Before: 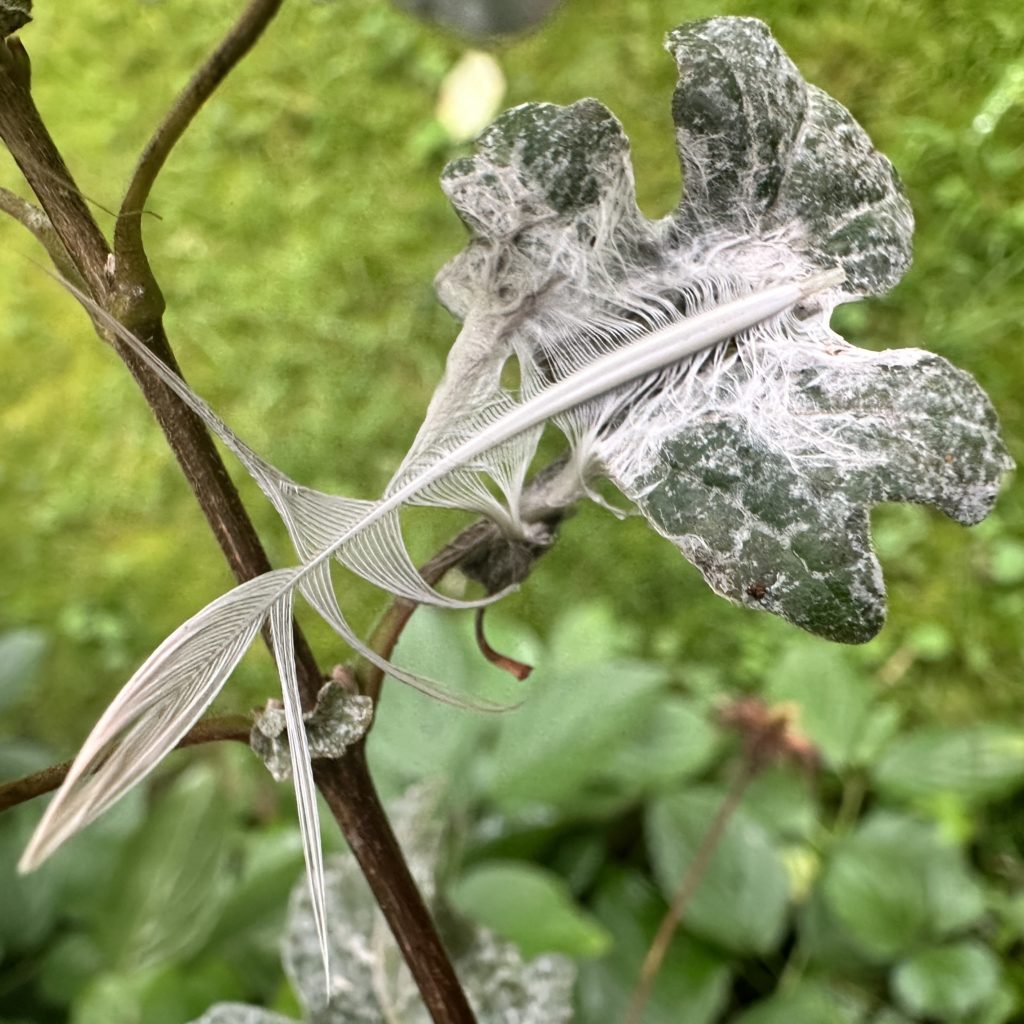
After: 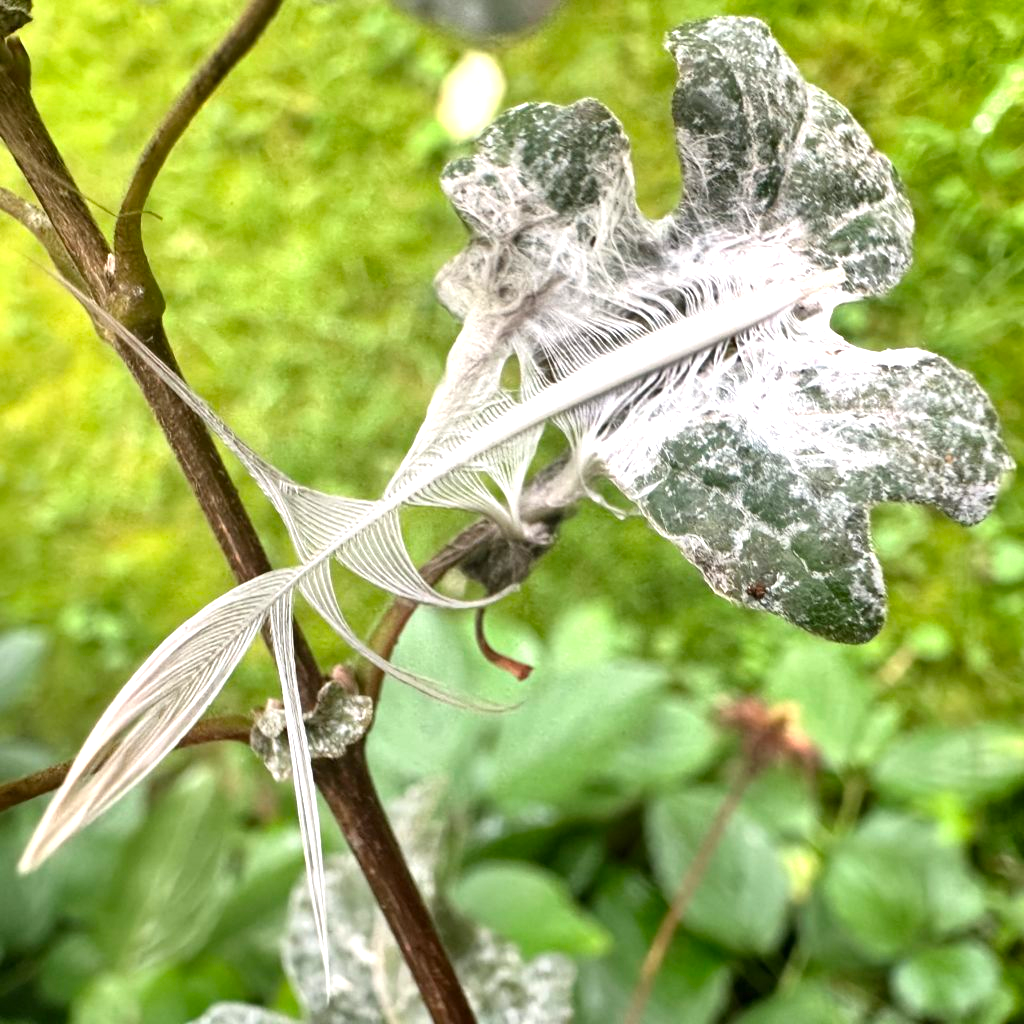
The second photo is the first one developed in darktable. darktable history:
exposure: exposure 0.665 EV, compensate highlight preservation false
